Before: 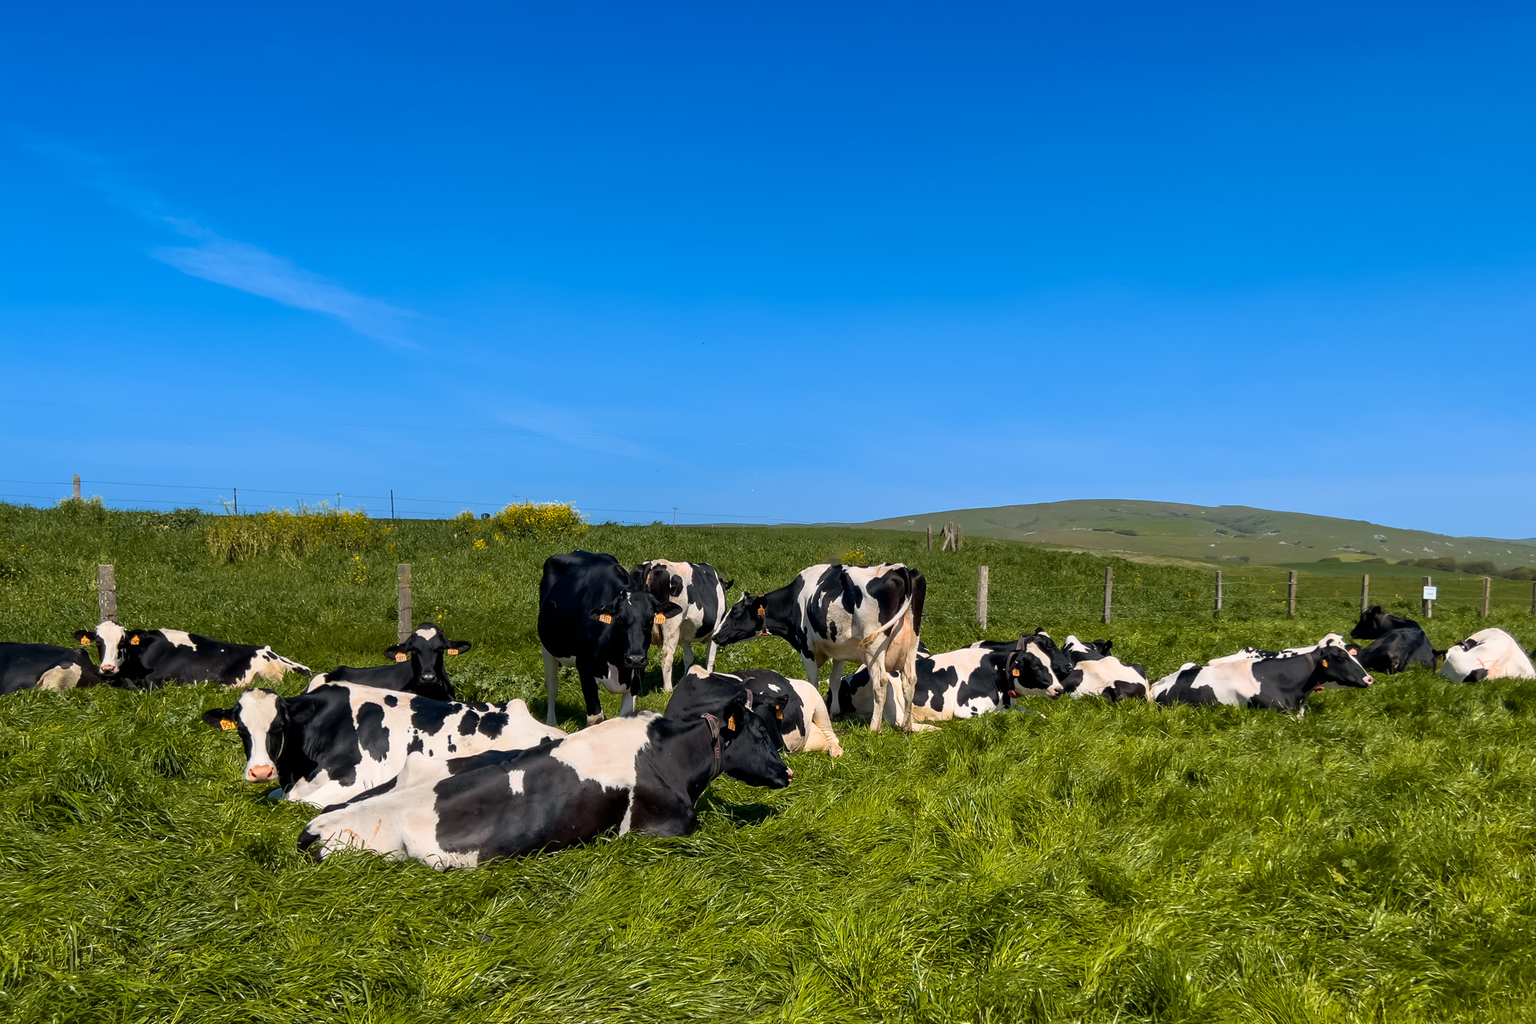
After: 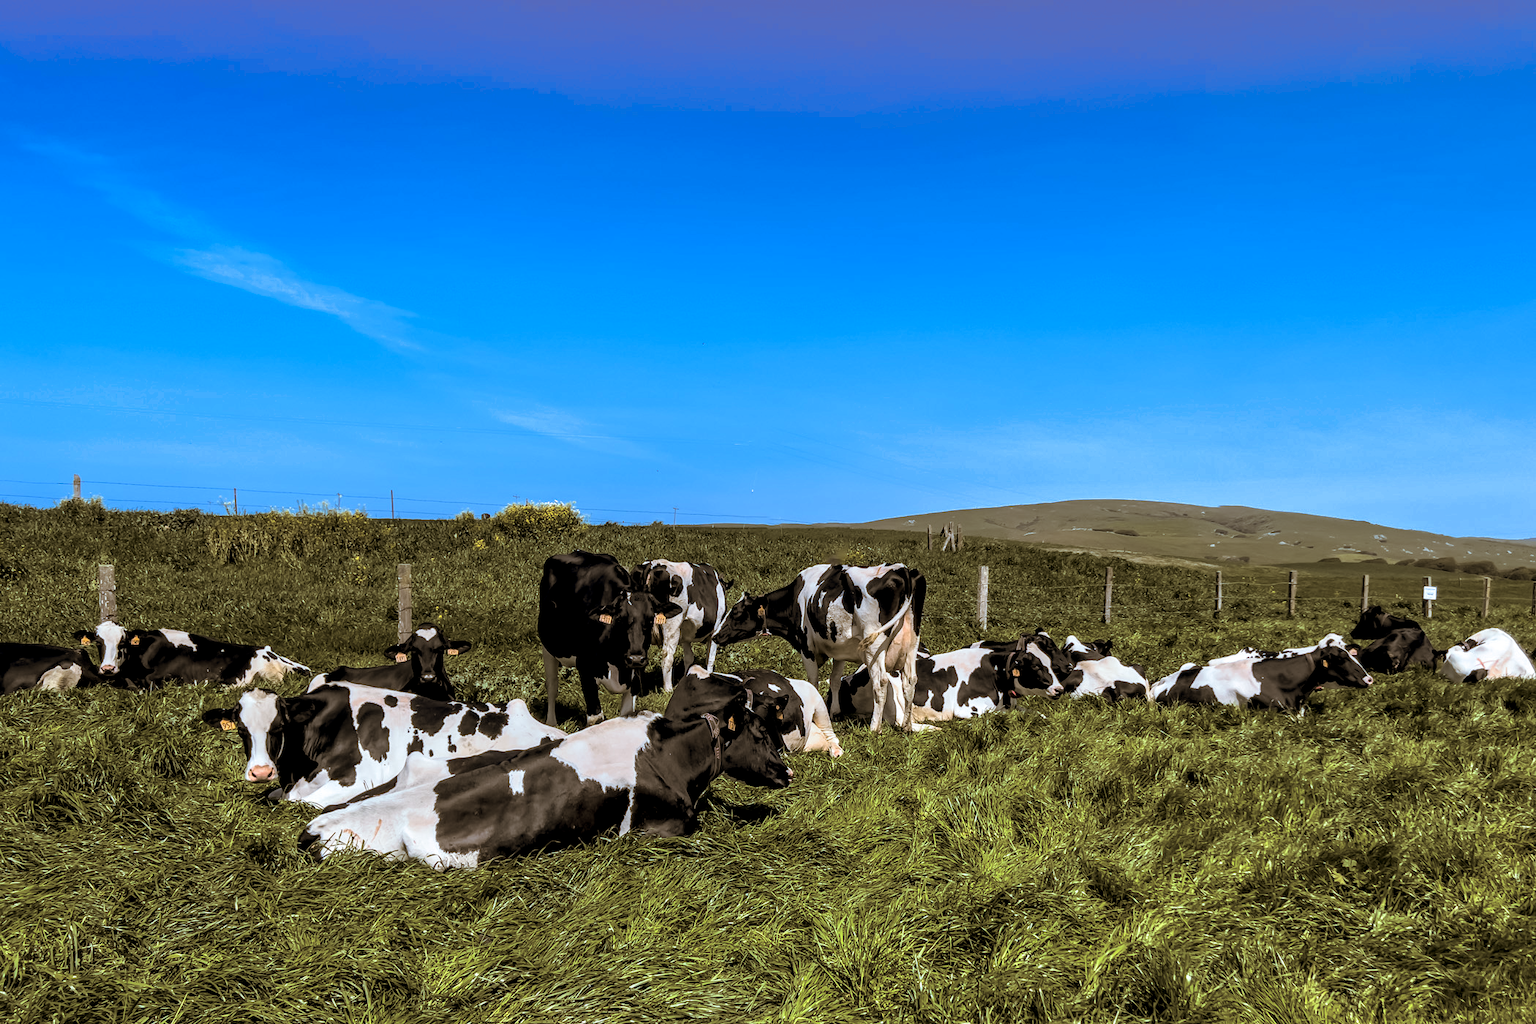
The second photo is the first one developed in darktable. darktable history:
color calibration: x 0.372, y 0.386, temperature 4283.97 K
split-toning: shadows › hue 37.98°, highlights › hue 185.58°, balance -55.261
local contrast: detail 150%
